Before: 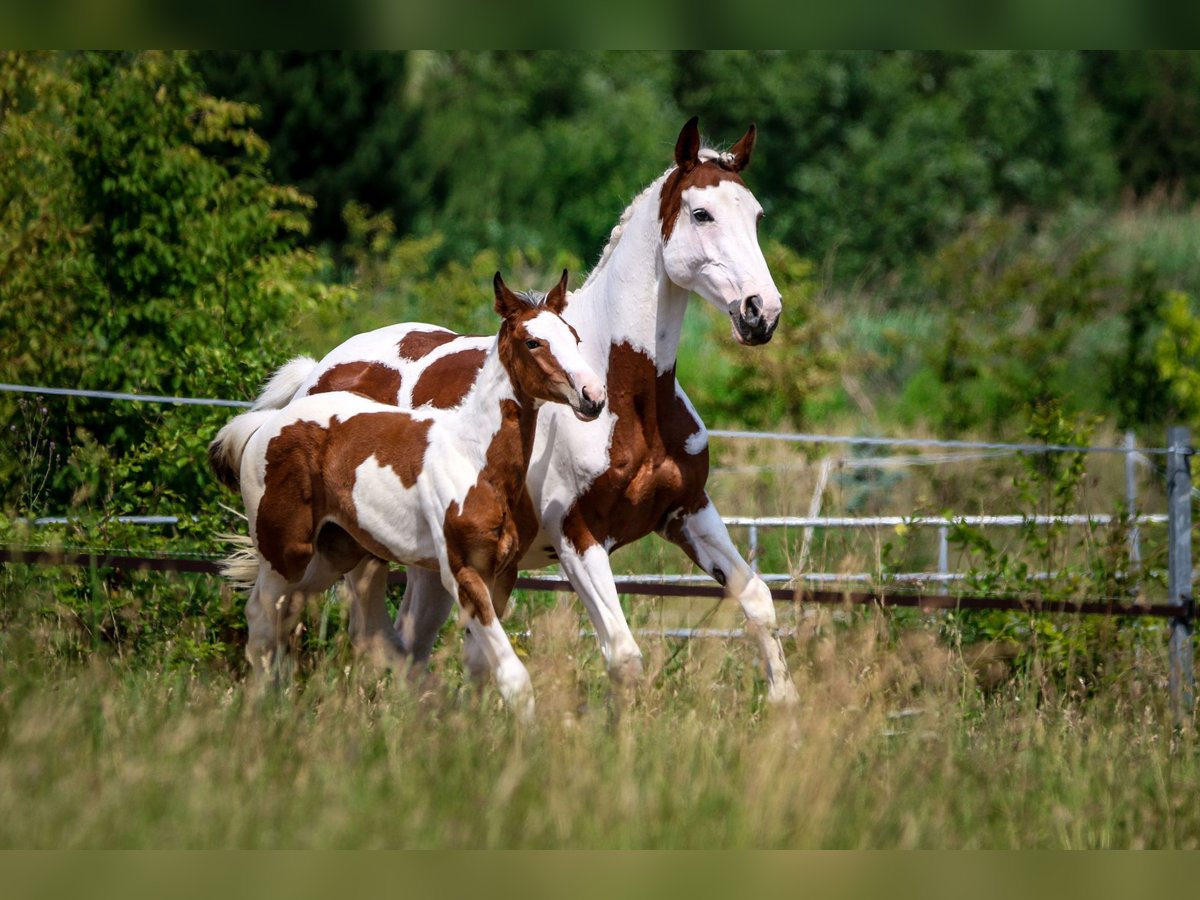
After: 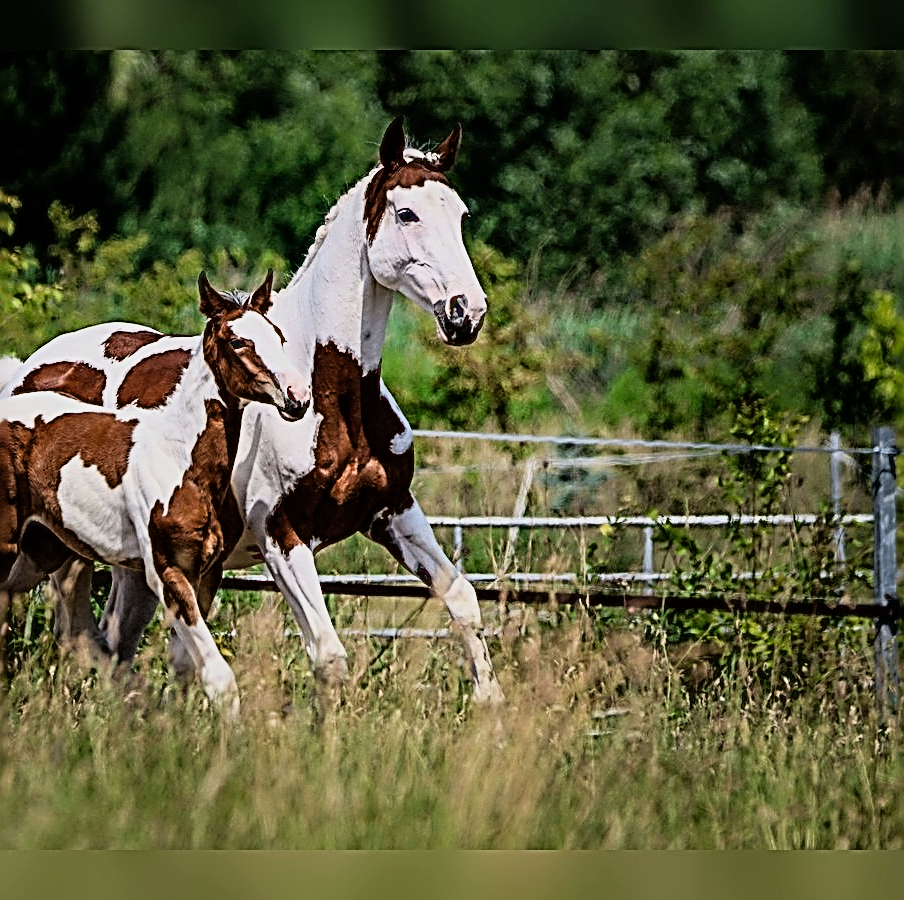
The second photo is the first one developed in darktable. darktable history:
crop and rotate: left 24.6%
filmic rgb: black relative exposure -11.88 EV, white relative exposure 5.43 EV, threshold 3 EV, hardness 4.49, latitude 50%, contrast 1.14, color science v5 (2021), contrast in shadows safe, contrast in highlights safe, enable highlight reconstruction true
sharpen: radius 3.158, amount 1.731
